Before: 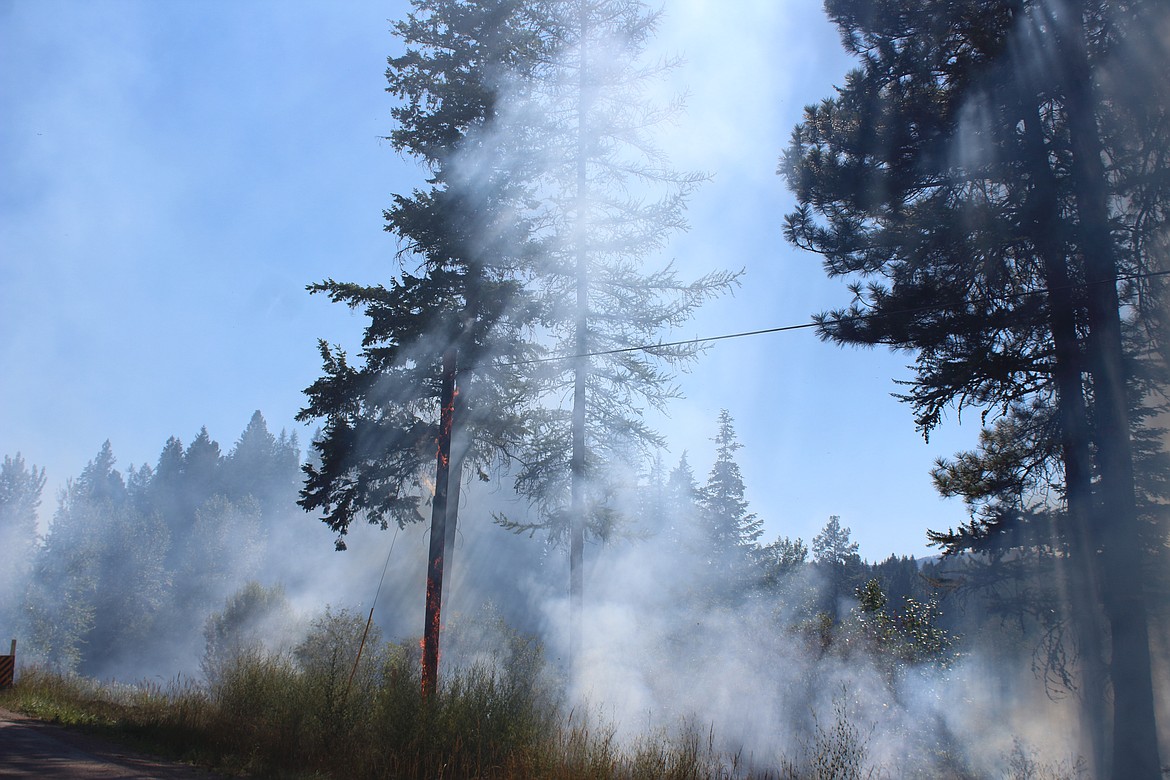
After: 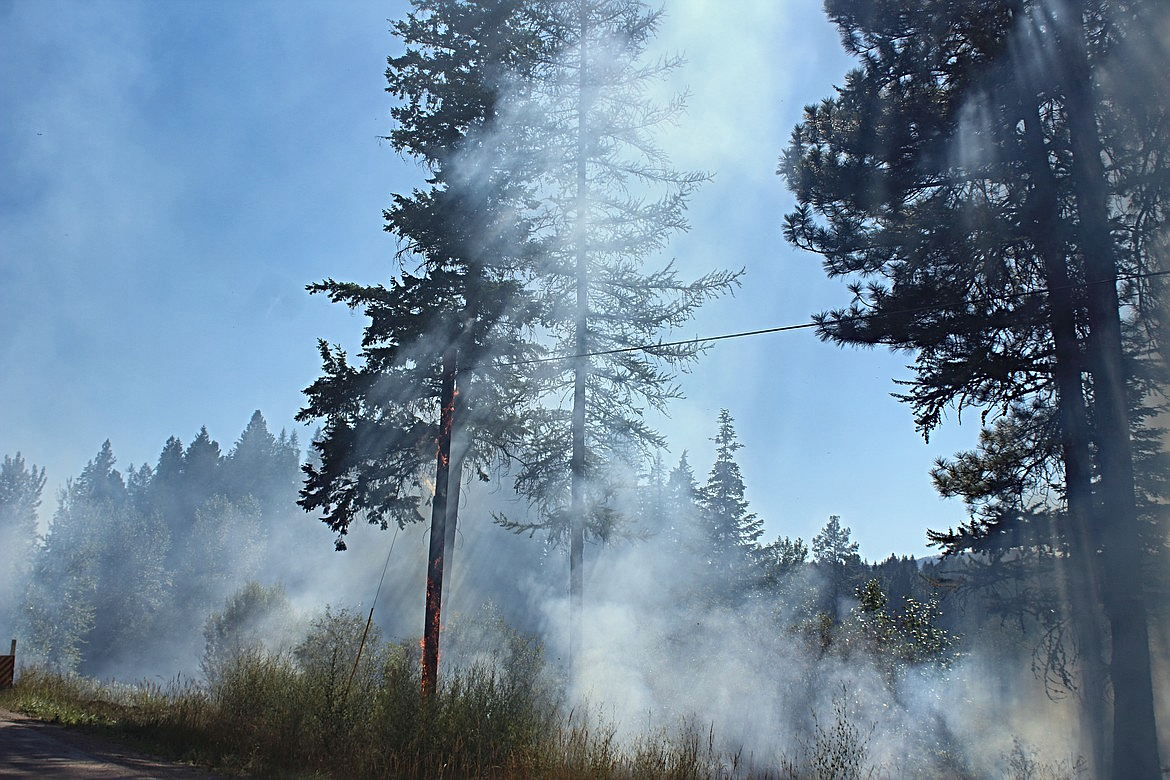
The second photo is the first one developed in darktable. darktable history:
shadows and highlights: radius 108.56, shadows 45.01, highlights -67.36, low approximation 0.01, soften with gaussian
color correction: highlights a* -4.6, highlights b* 5.03, saturation 0.954
sharpen: radius 3.959
